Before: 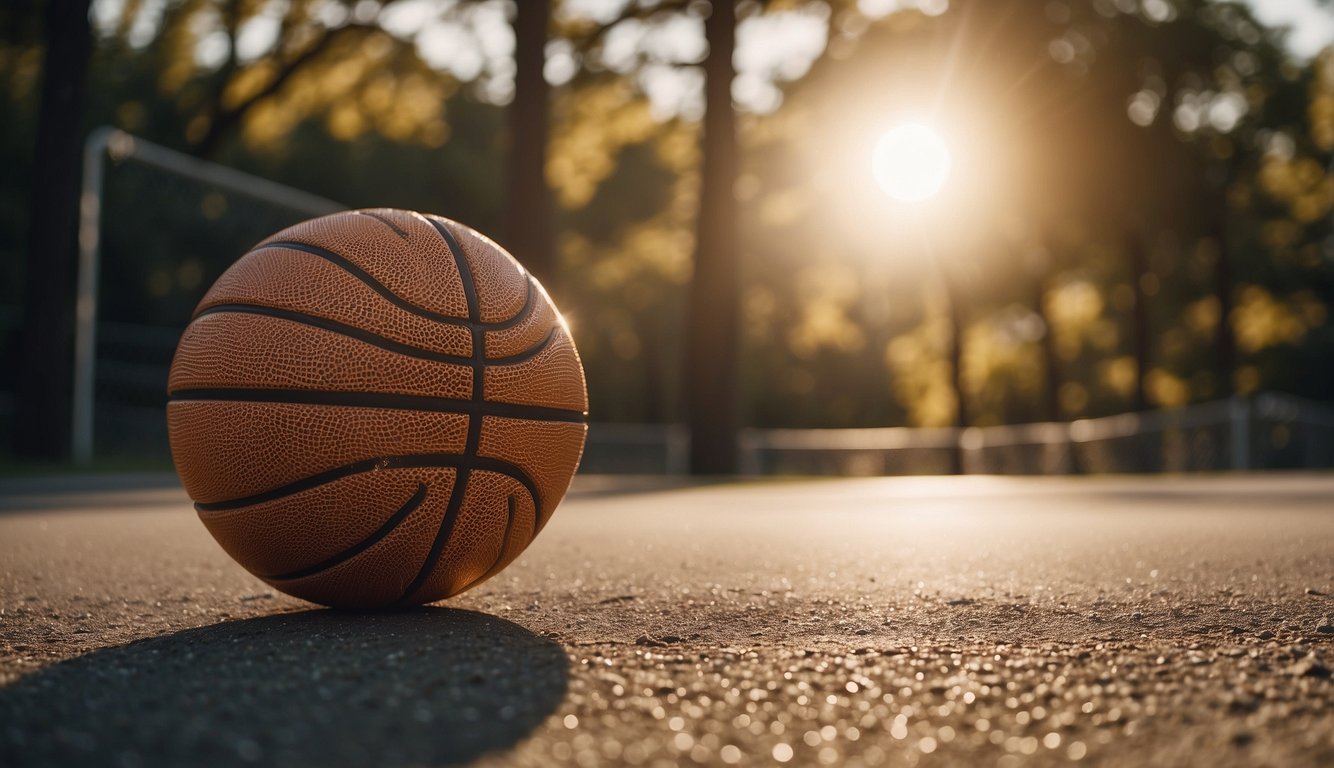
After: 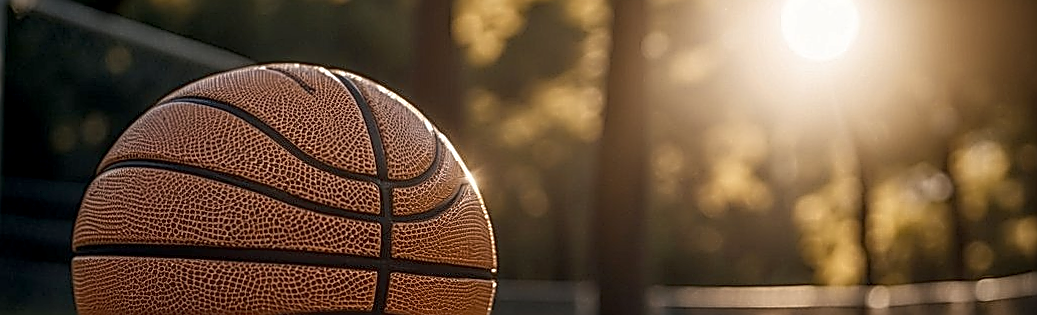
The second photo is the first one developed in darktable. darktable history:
rotate and perspective: rotation 0.174°, lens shift (vertical) 0.013, lens shift (horizontal) 0.019, shear 0.001, automatic cropping original format, crop left 0.007, crop right 0.991, crop top 0.016, crop bottom 0.997
local contrast: highlights 0%, shadows 0%, detail 133%
sharpen: amount 2
crop: left 7.036%, top 18.398%, right 14.379%, bottom 40.043%
exposure: black level correction 0.005, exposure 0.001 EV, compensate highlight preservation false
vignetting: brightness -0.629, saturation -0.007, center (-0.028, 0.239)
contrast brightness saturation: saturation -0.05
